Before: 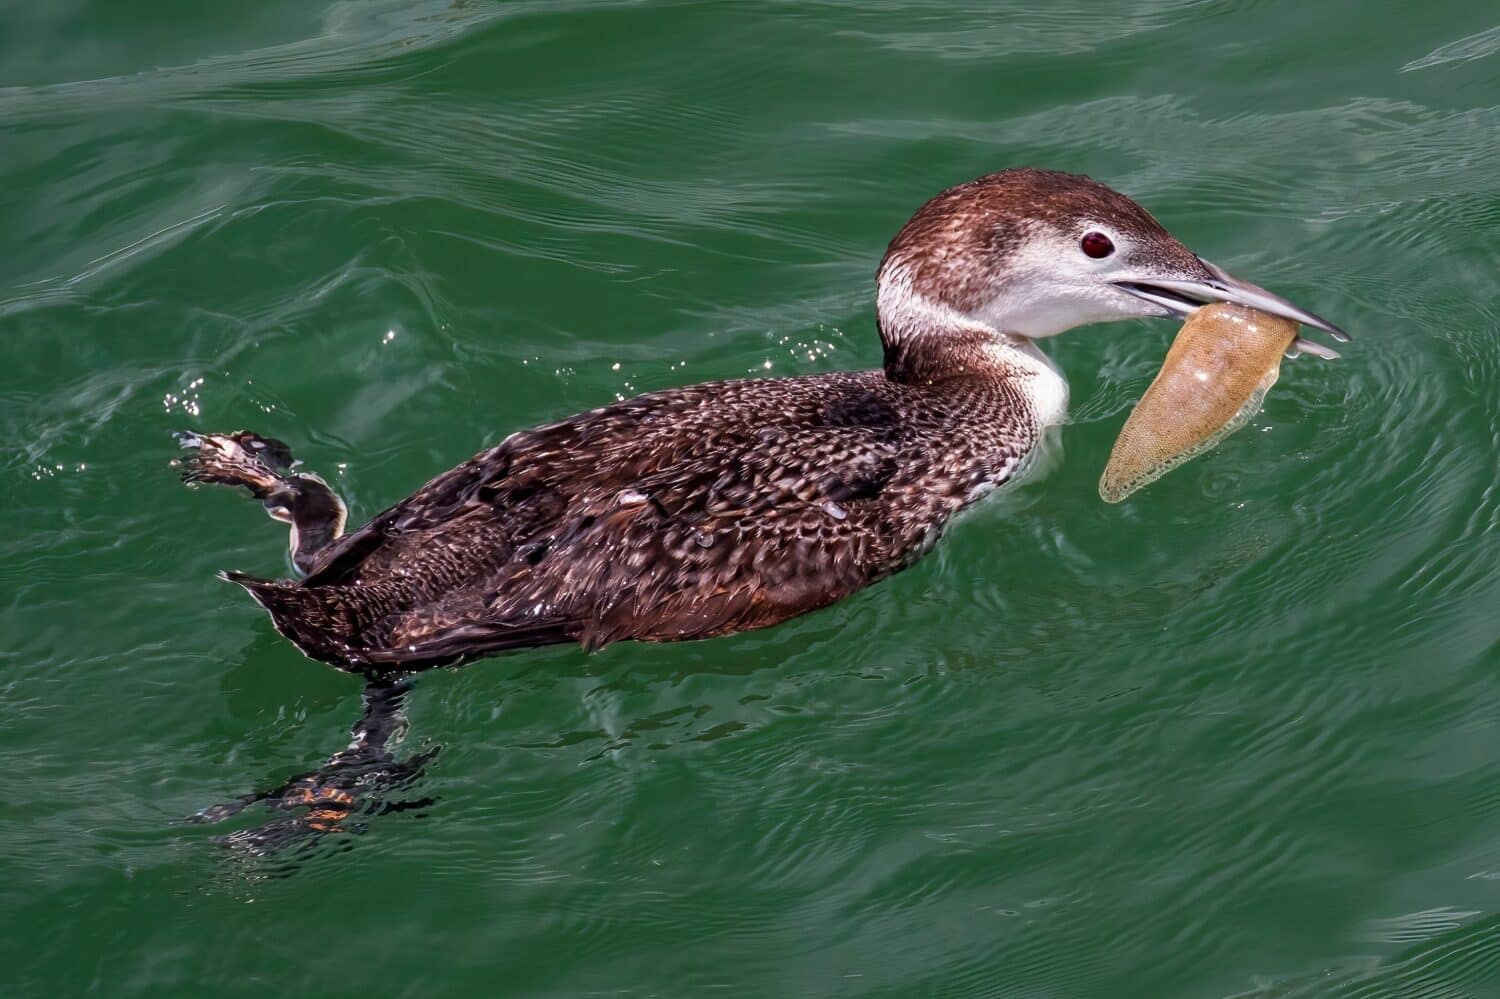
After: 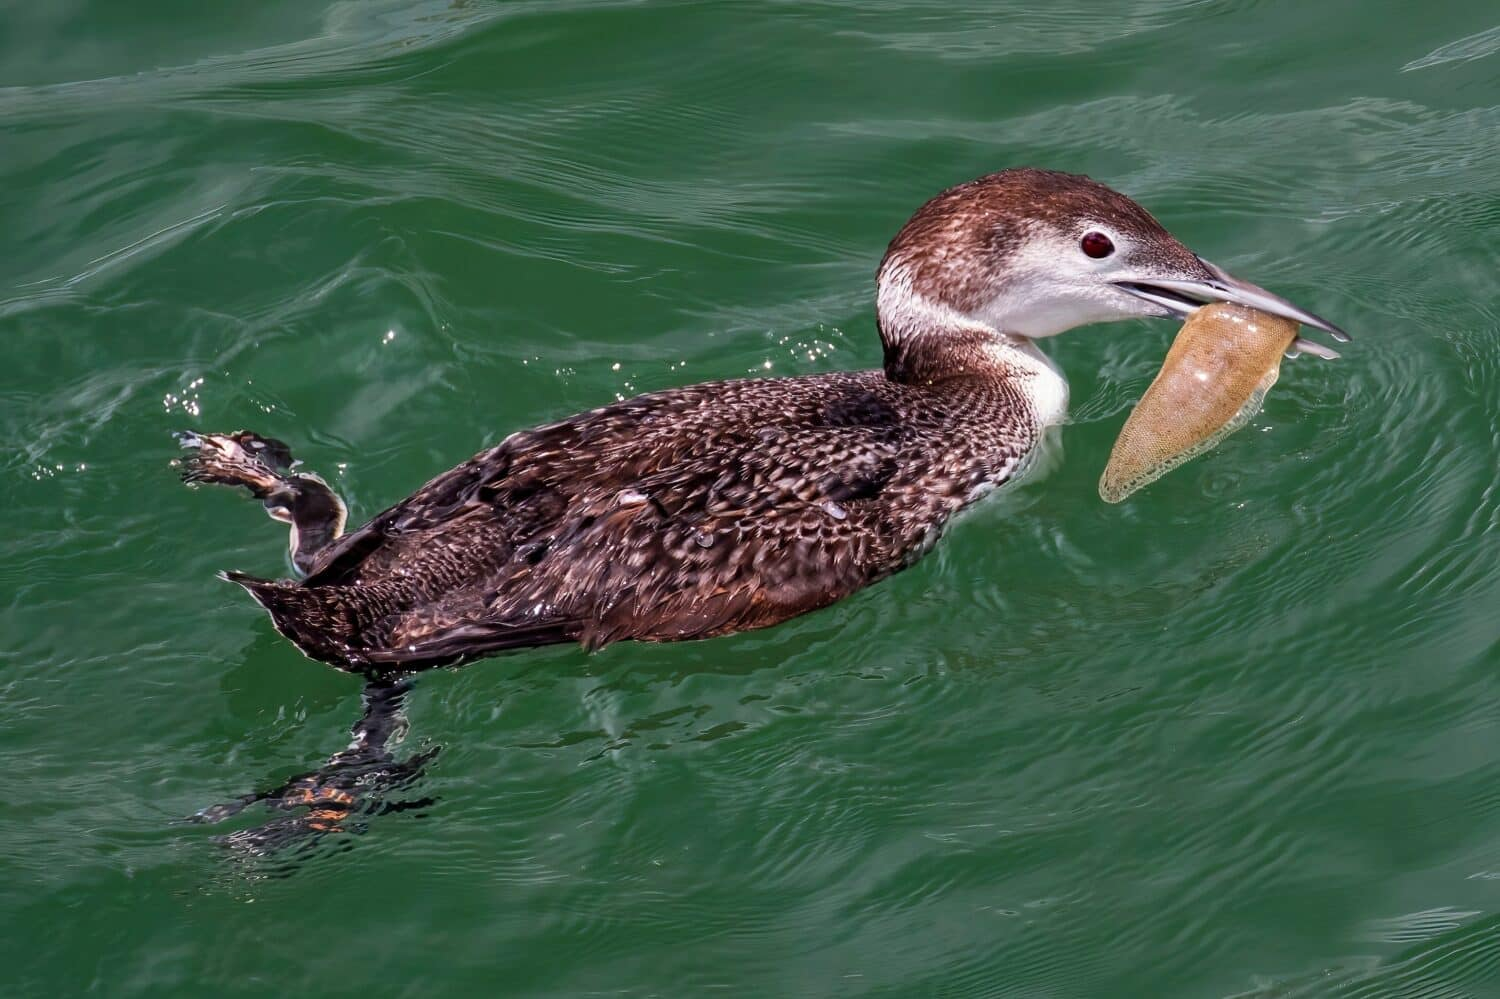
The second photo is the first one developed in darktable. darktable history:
shadows and highlights: shadows 36.24, highlights -27.03, soften with gaussian
